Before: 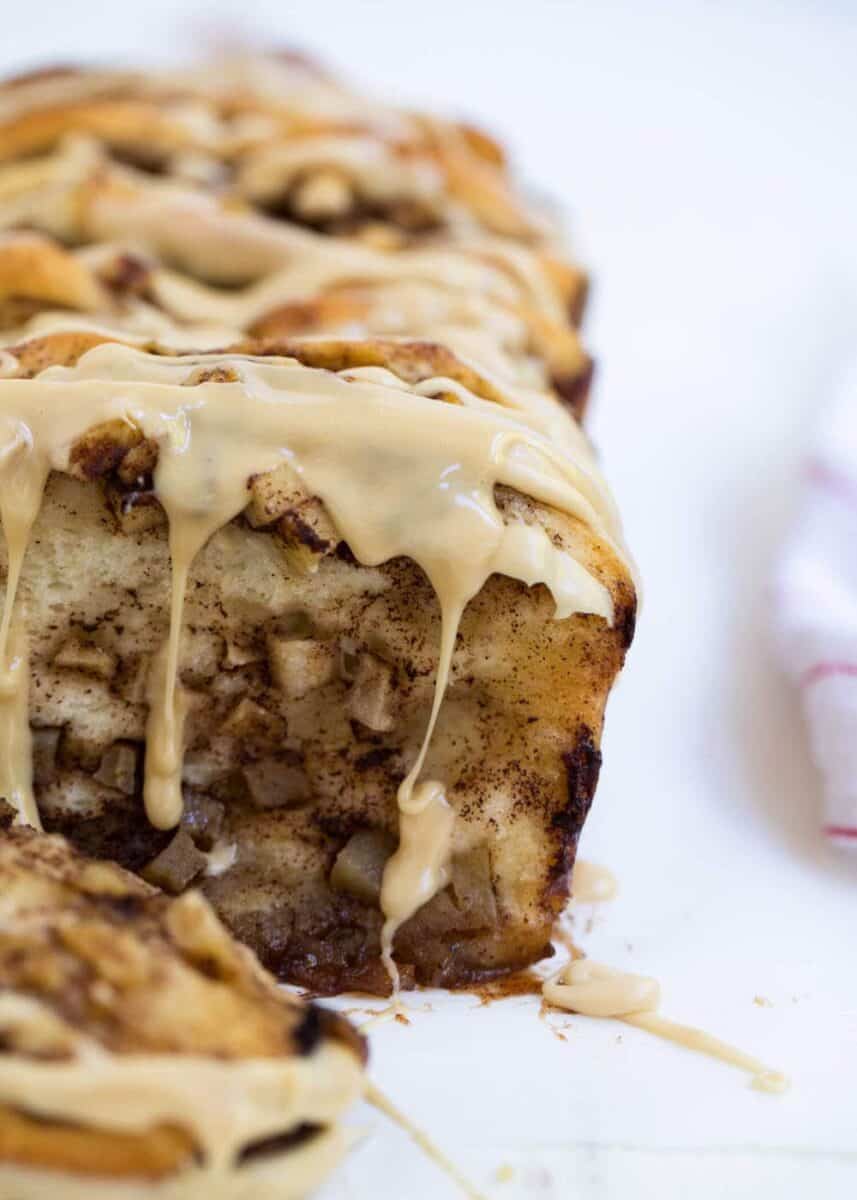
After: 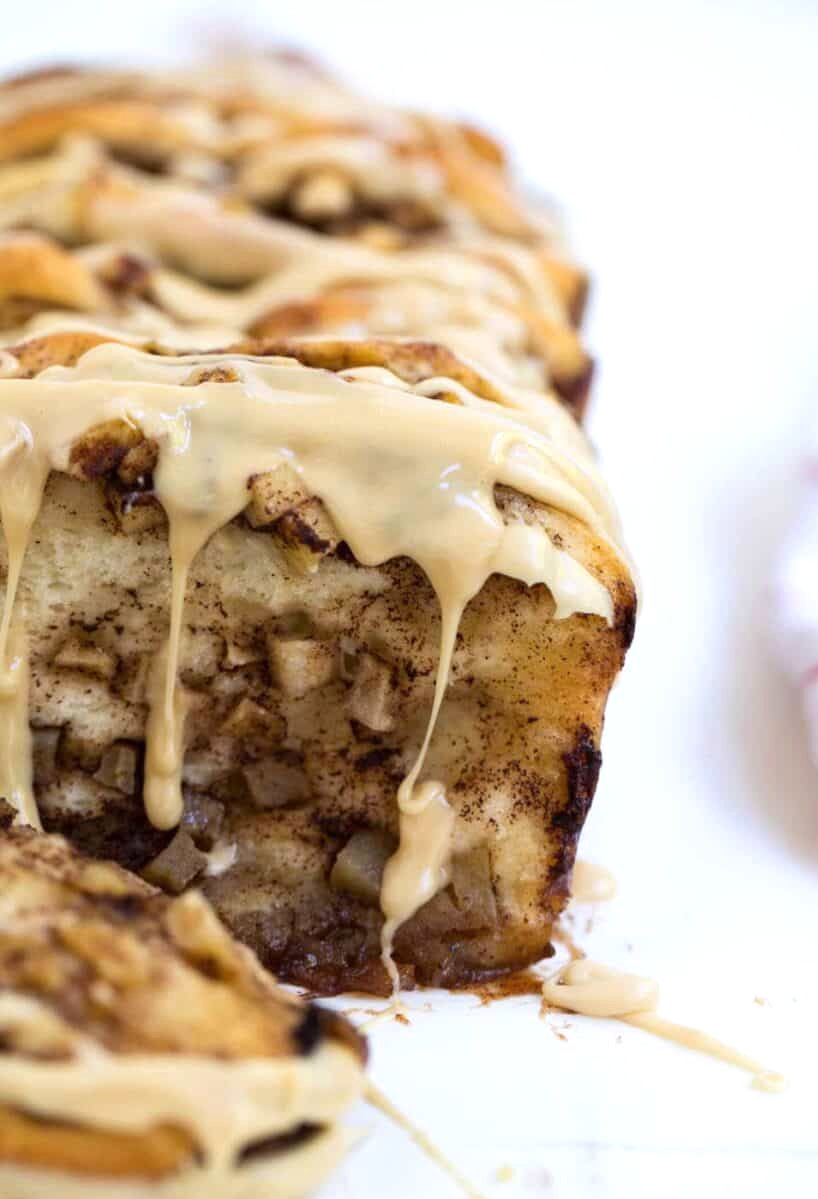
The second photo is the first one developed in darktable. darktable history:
crop: right 4.55%, bottom 0.02%
exposure: exposure 0.244 EV, compensate highlight preservation false
